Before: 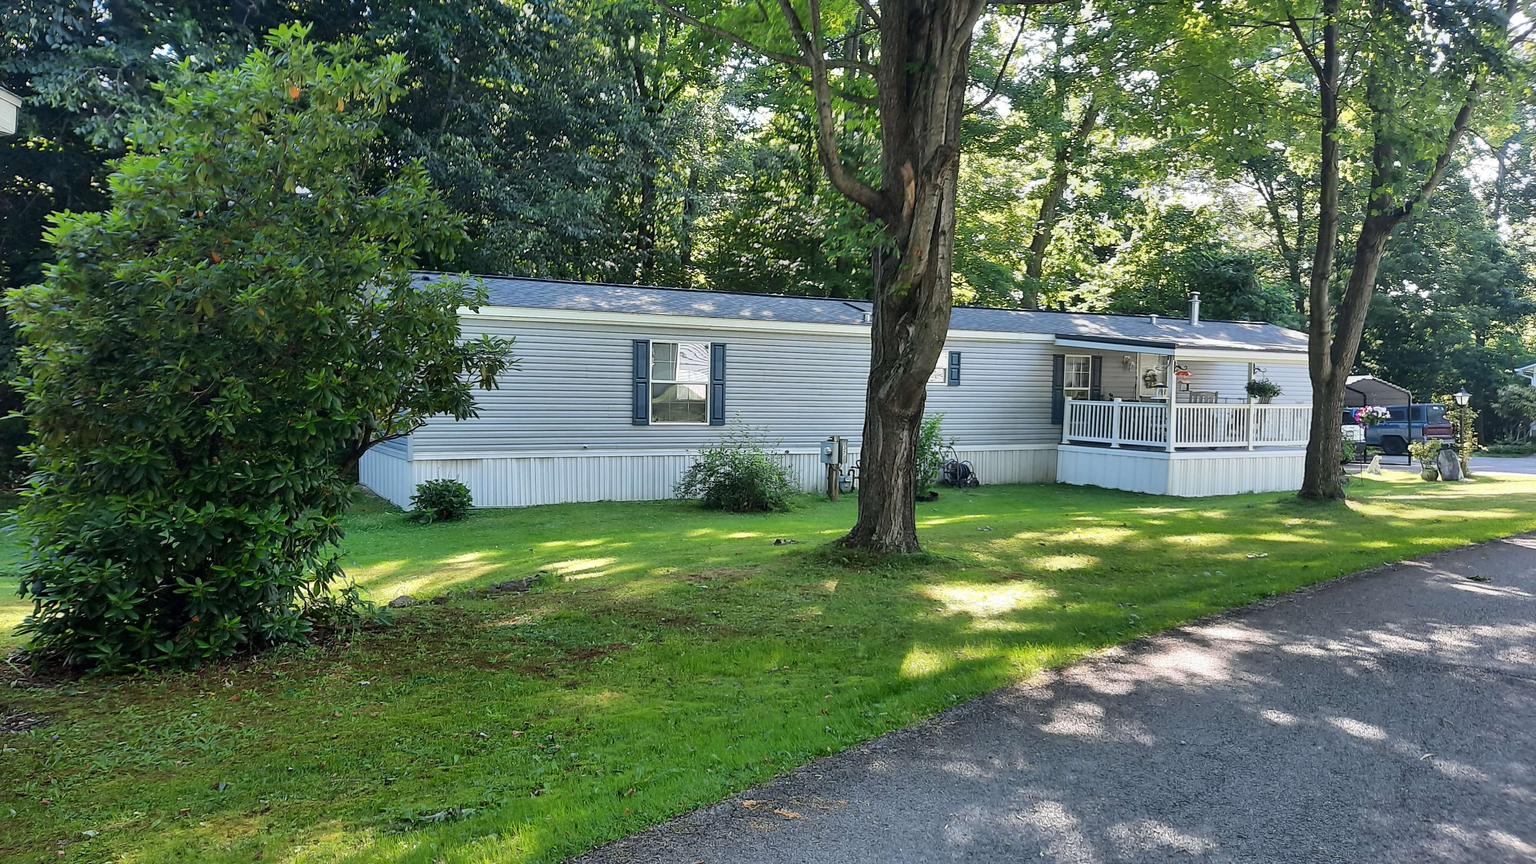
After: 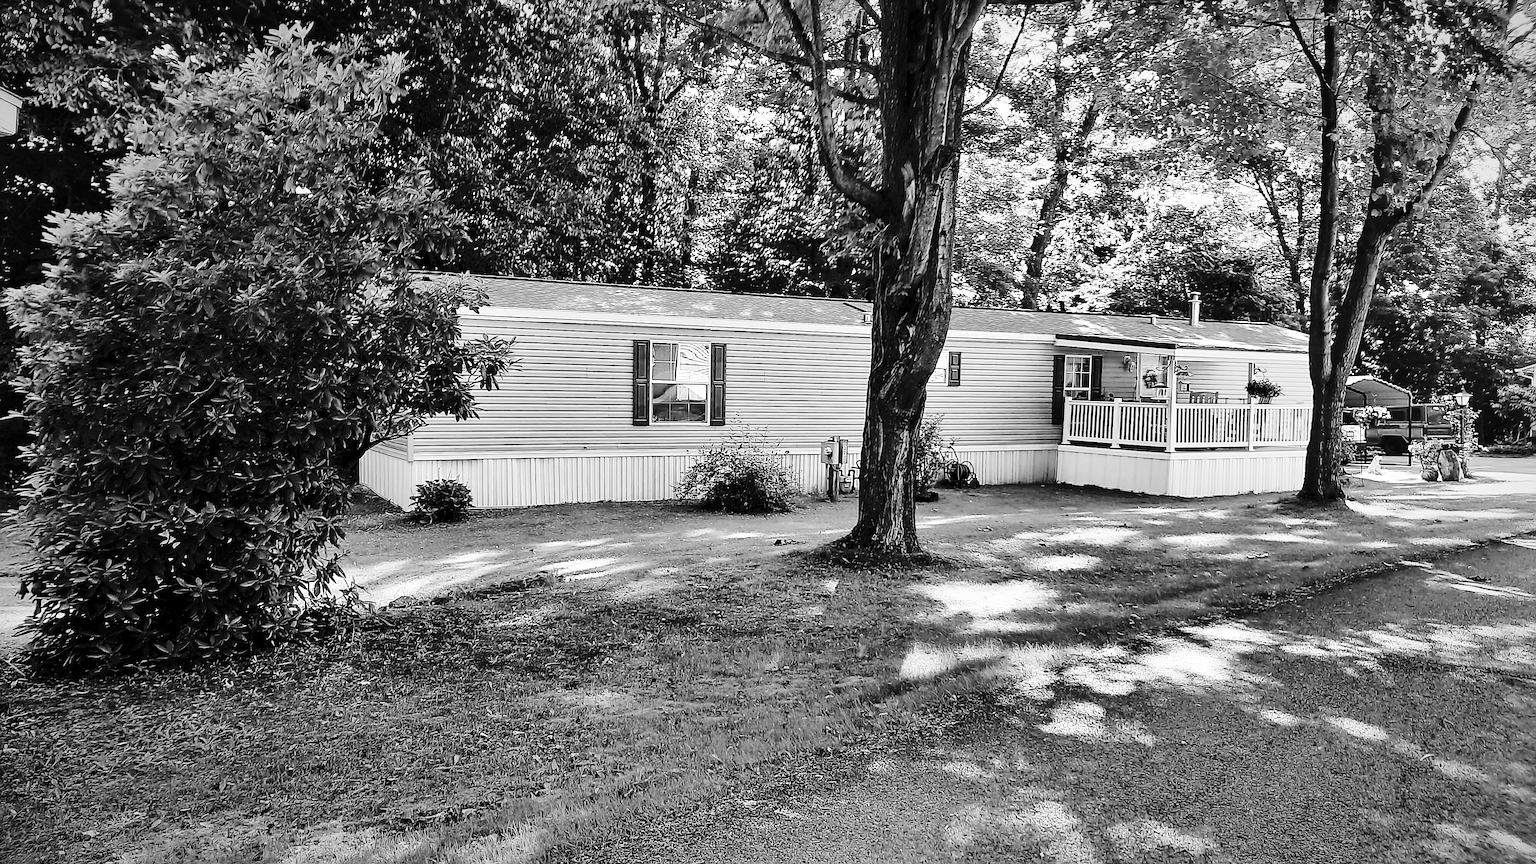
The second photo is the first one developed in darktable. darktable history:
contrast equalizer: y [[0.524, 0.538, 0.547, 0.548, 0.538, 0.524], [0.5 ×6], [0.5 ×6], [0 ×6], [0 ×6]]
sharpen: radius 1.4, amount 1.25, threshold 0.7
monochrome: on, module defaults
color correction: highlights a* 10.12, highlights b* 39.04, shadows a* 14.62, shadows b* 3.37
vignetting: fall-off radius 70%, automatic ratio true
tone curve: curves: ch0 [(0, 0) (0.179, 0.073) (0.265, 0.147) (0.463, 0.553) (0.51, 0.635) (0.716, 0.863) (1, 0.997)], color space Lab, linked channels, preserve colors none
